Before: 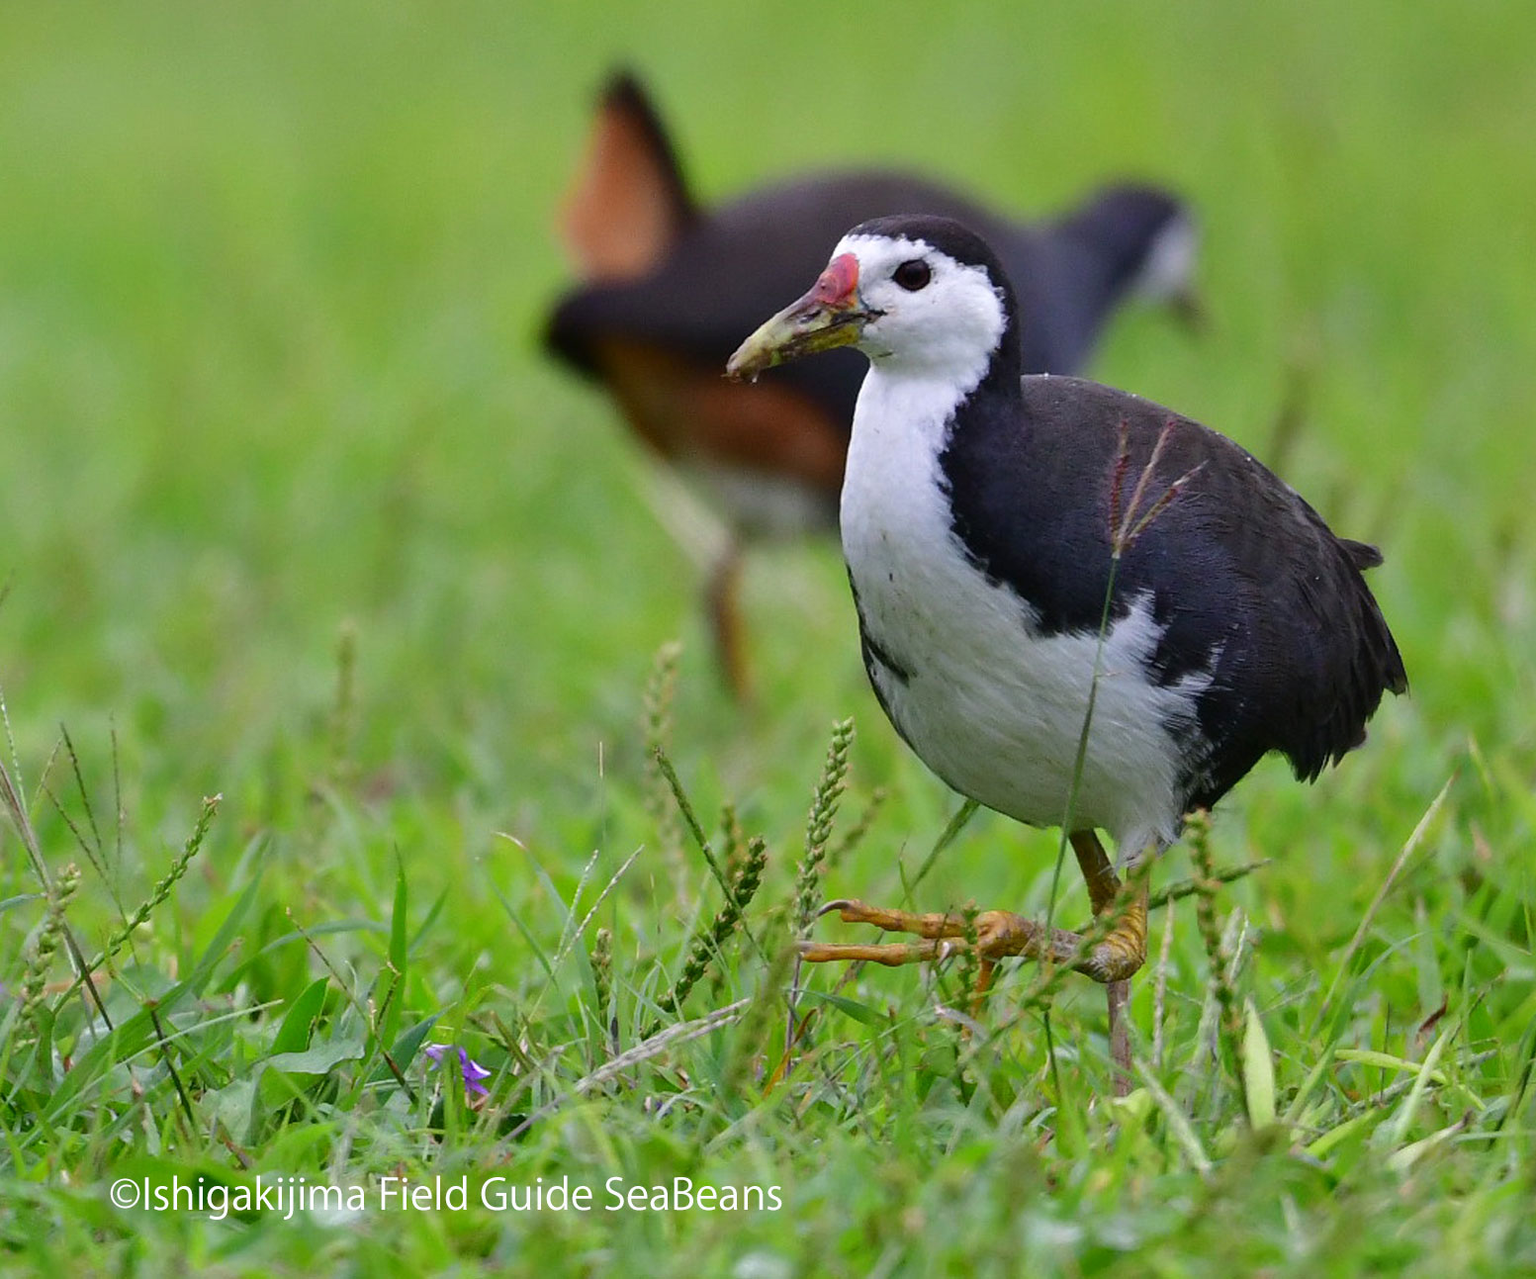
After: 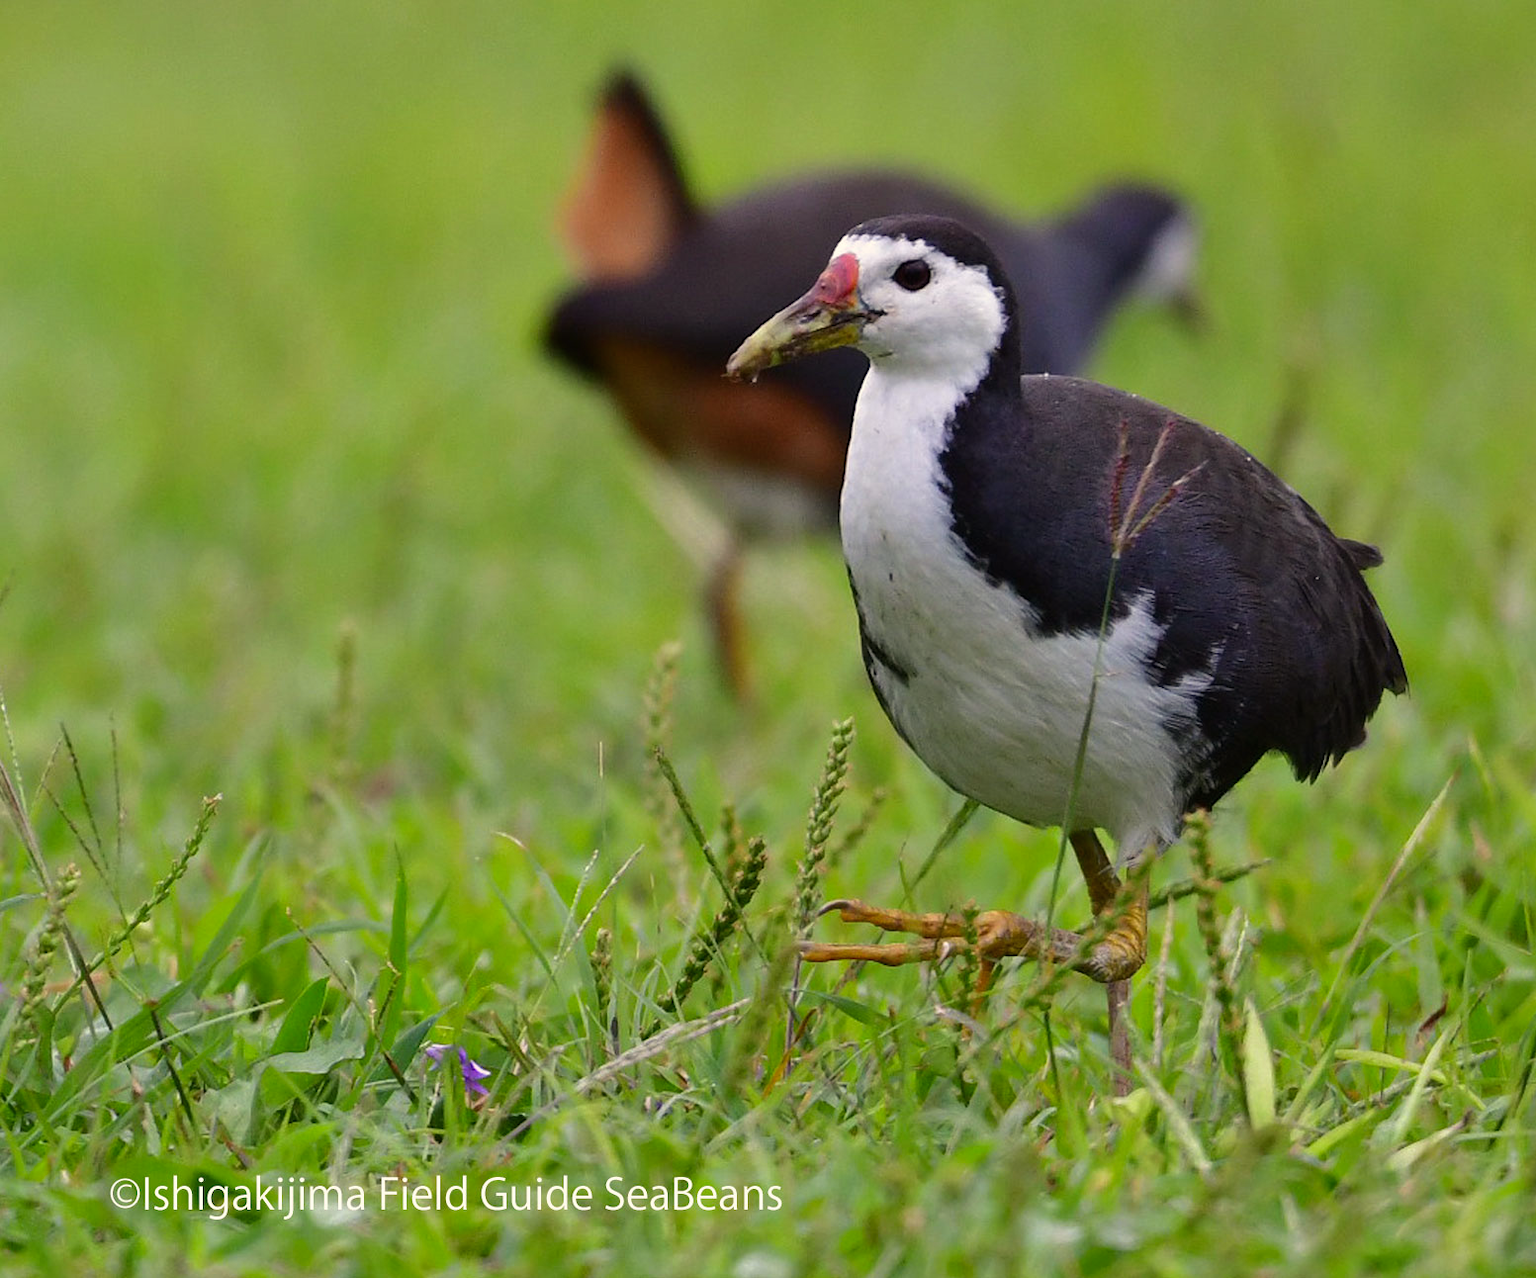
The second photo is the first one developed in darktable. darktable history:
color balance rgb: power › luminance -3.612%, power › chroma 0.569%, power › hue 39.81°, highlights gain › chroma 3.04%, highlights gain › hue 78.39°, perceptual saturation grading › global saturation 0.462%, saturation formula JzAzBz (2021)
